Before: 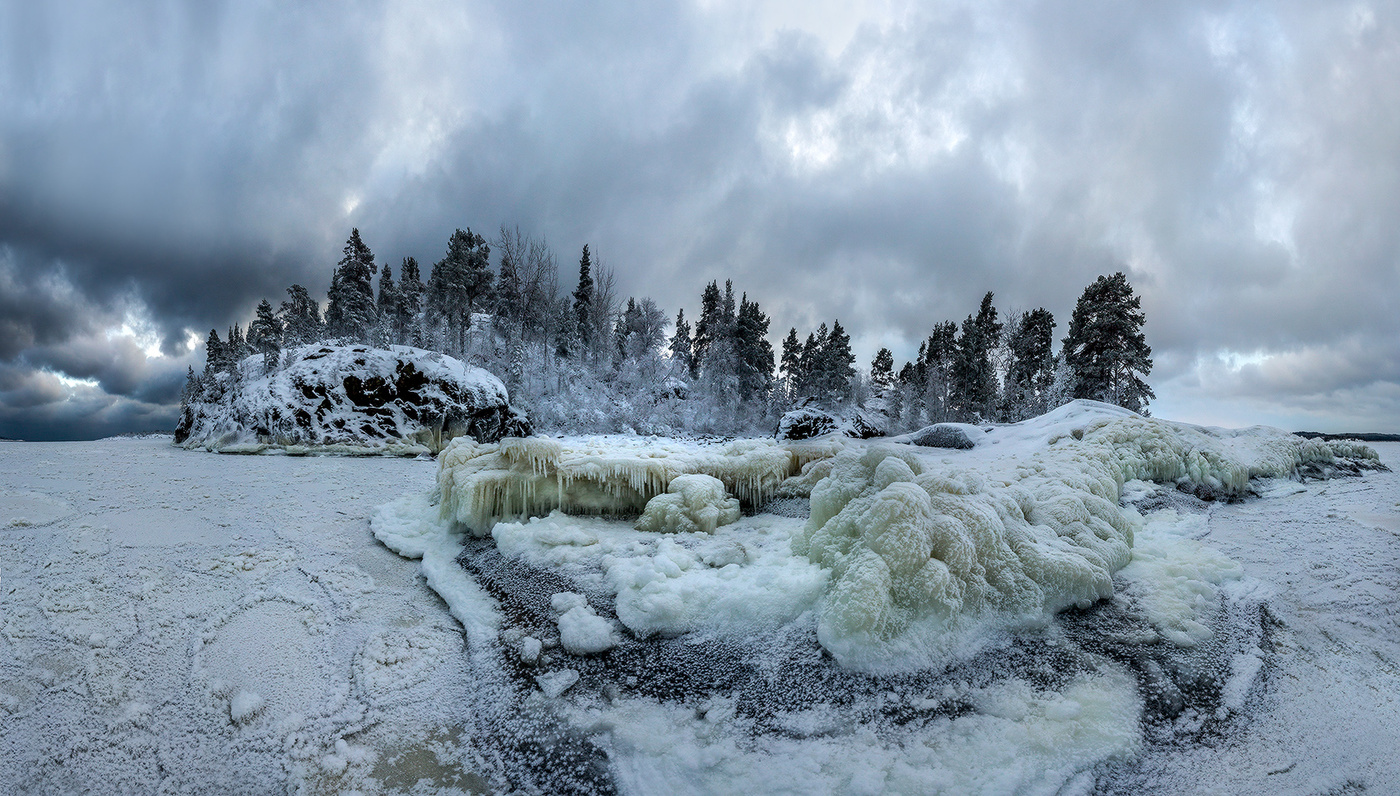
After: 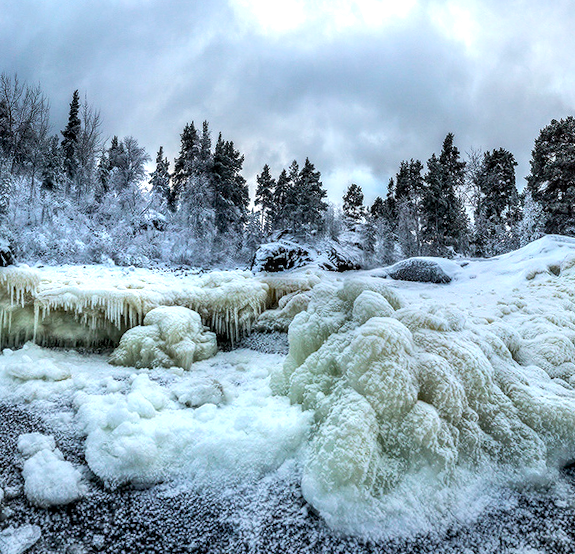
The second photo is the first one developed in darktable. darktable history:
crop: left 32.075%, top 10.976%, right 18.355%, bottom 17.596%
exposure: exposure 0.2 EV, compensate highlight preservation false
local contrast: detail 130%
contrast brightness saturation: contrast 0.07, brightness 0.08, saturation 0.18
tone equalizer: -8 EV -0.417 EV, -7 EV -0.389 EV, -6 EV -0.333 EV, -5 EV -0.222 EV, -3 EV 0.222 EV, -2 EV 0.333 EV, -1 EV 0.389 EV, +0 EV 0.417 EV, edges refinement/feathering 500, mask exposure compensation -1.57 EV, preserve details no
rotate and perspective: rotation 0.72°, lens shift (vertical) -0.352, lens shift (horizontal) -0.051, crop left 0.152, crop right 0.859, crop top 0.019, crop bottom 0.964
